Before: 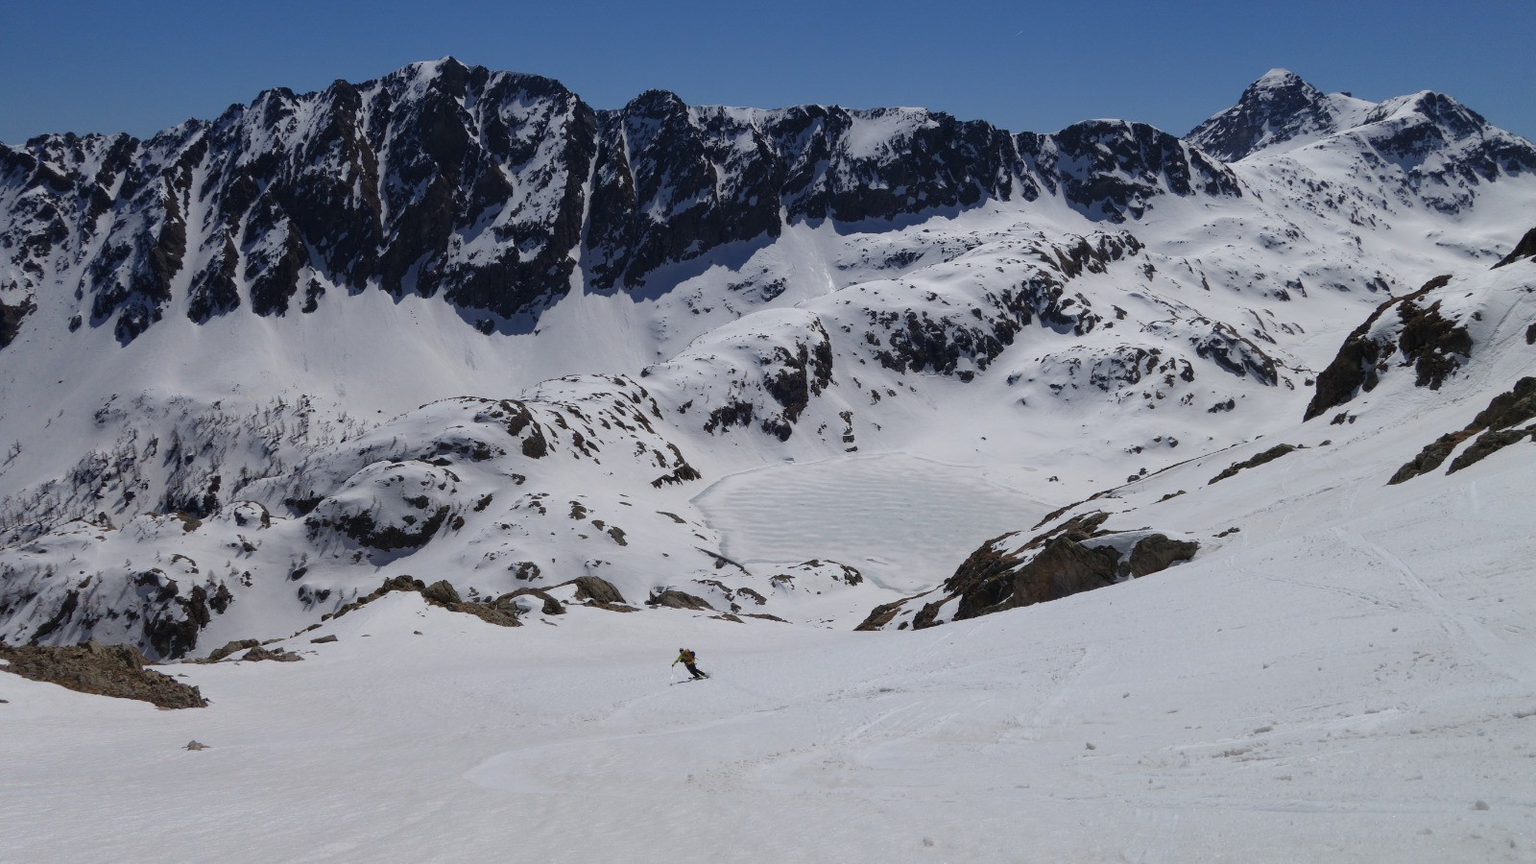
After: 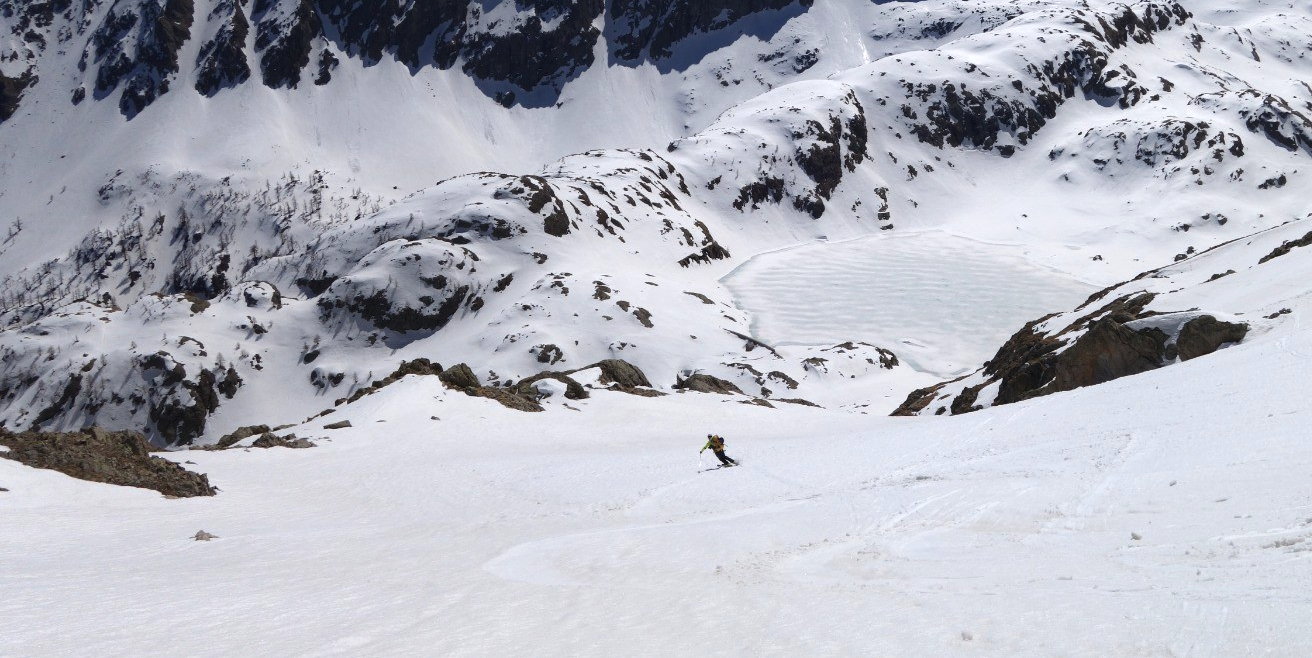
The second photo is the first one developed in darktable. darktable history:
exposure: exposure 0.4 EV, compensate highlight preservation false
crop: top 26.796%, right 17.988%
tone equalizer: -8 EV 0 EV, -7 EV 0.002 EV, -6 EV -0.004 EV, -5 EV -0.005 EV, -4 EV -0.075 EV, -3 EV -0.203 EV, -2 EV -0.25 EV, -1 EV 0.091 EV, +0 EV 0.321 EV
